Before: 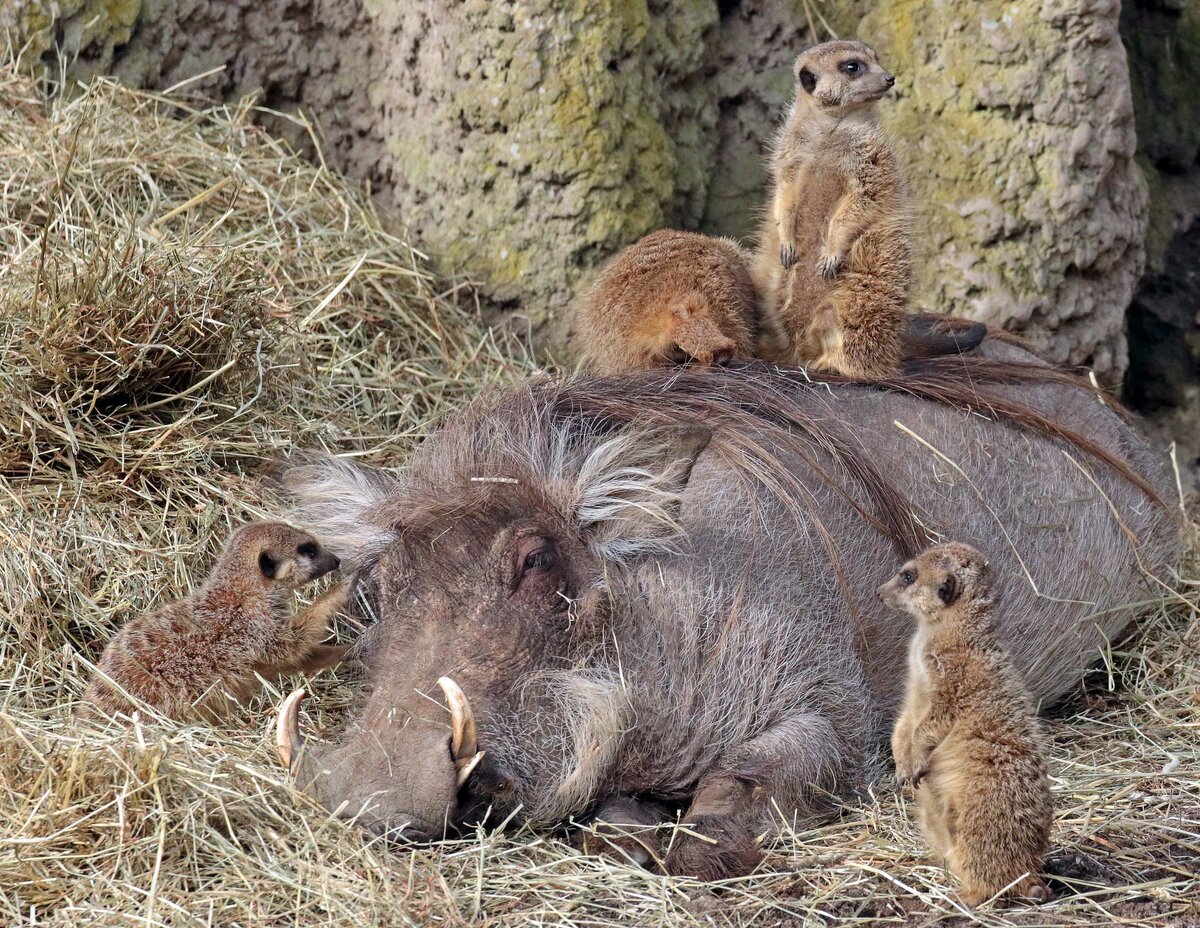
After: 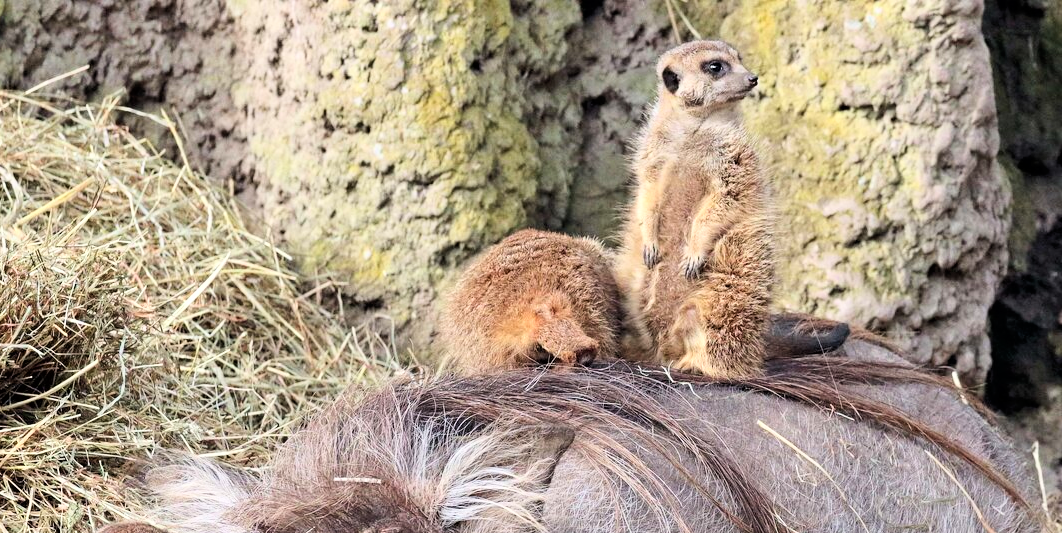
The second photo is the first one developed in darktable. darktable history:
base curve: curves: ch0 [(0, 0) (0.005, 0.002) (0.15, 0.3) (0.4, 0.7) (0.75, 0.95) (1, 1)], preserve colors average RGB
crop and rotate: left 11.448%, bottom 42.541%
